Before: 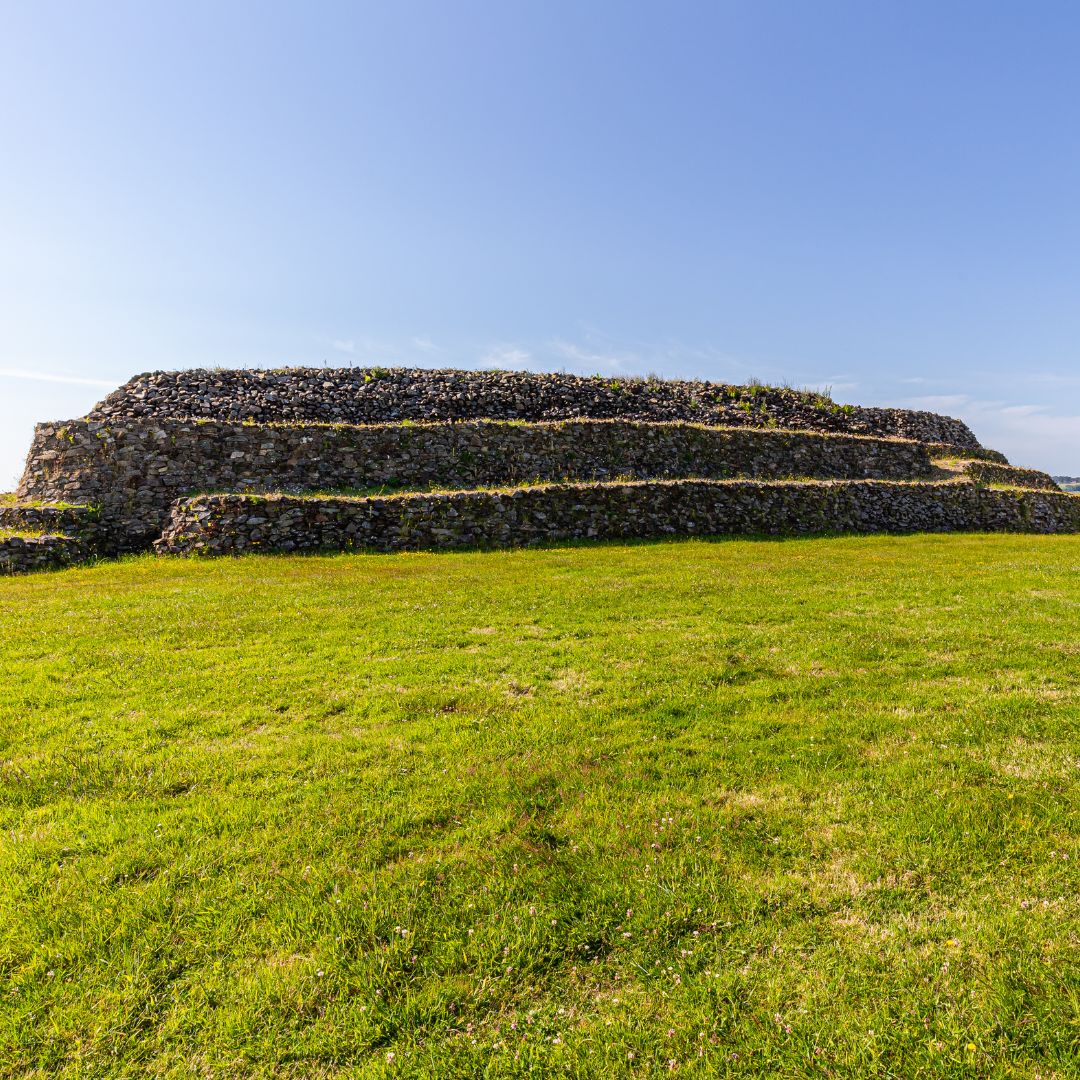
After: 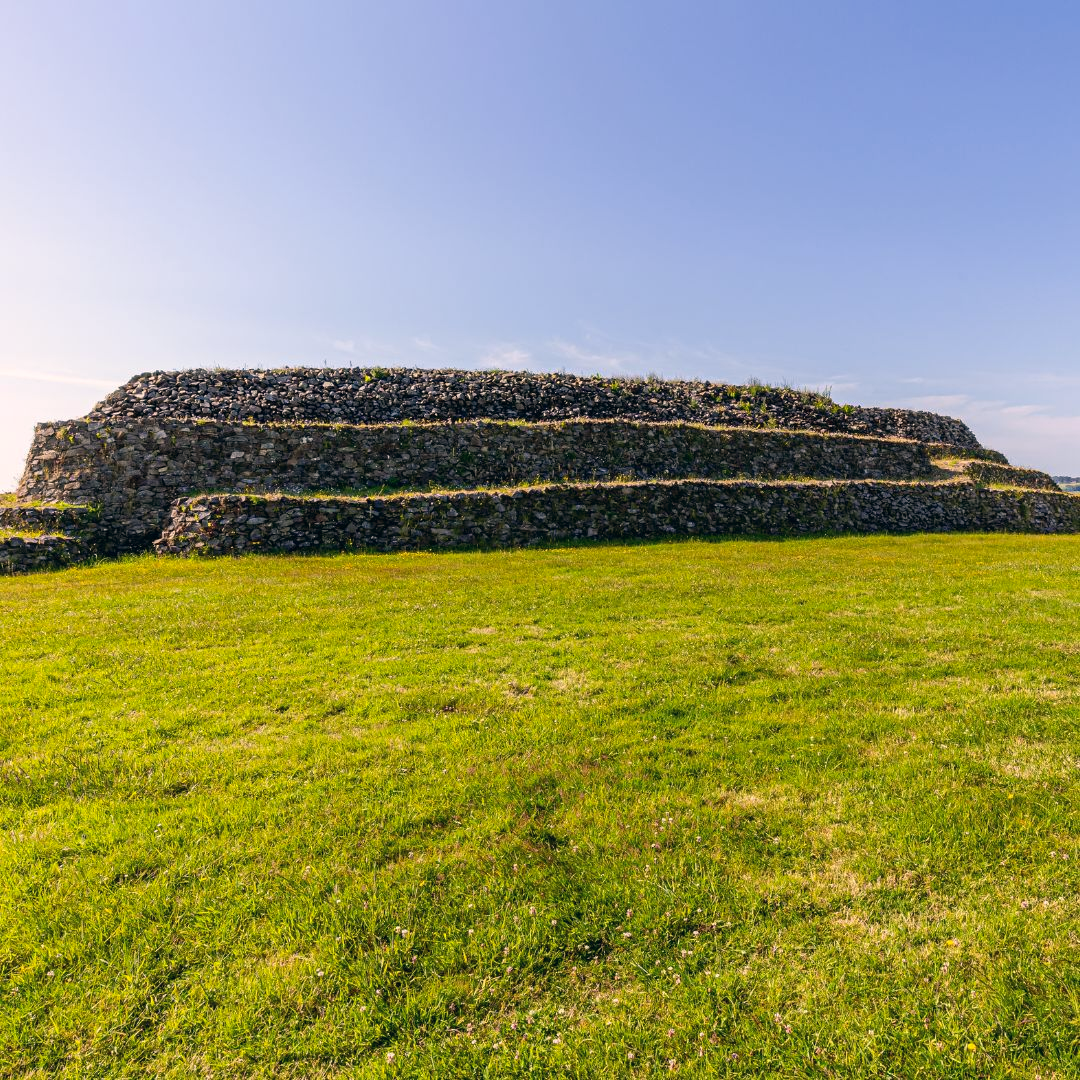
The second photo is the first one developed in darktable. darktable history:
color correction: highlights a* 5.46, highlights b* 5.35, shadows a* -4.28, shadows b* -5.09
